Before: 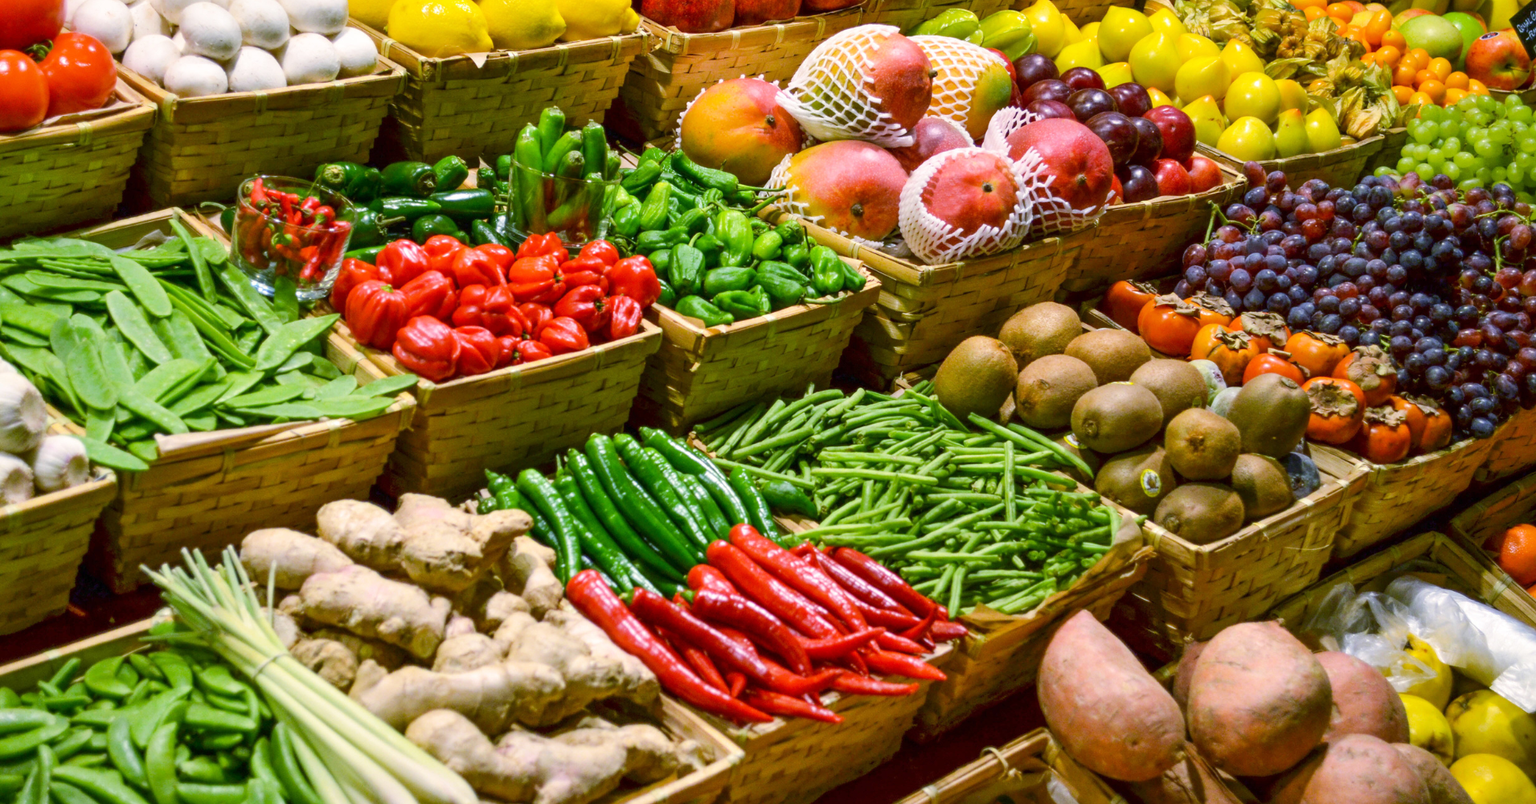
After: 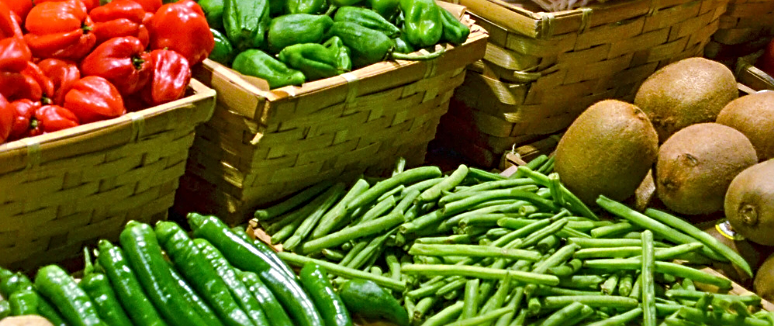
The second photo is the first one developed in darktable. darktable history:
sharpen: radius 2.641, amount 0.661
crop: left 31.84%, top 31.823%, right 27.609%, bottom 35.525%
